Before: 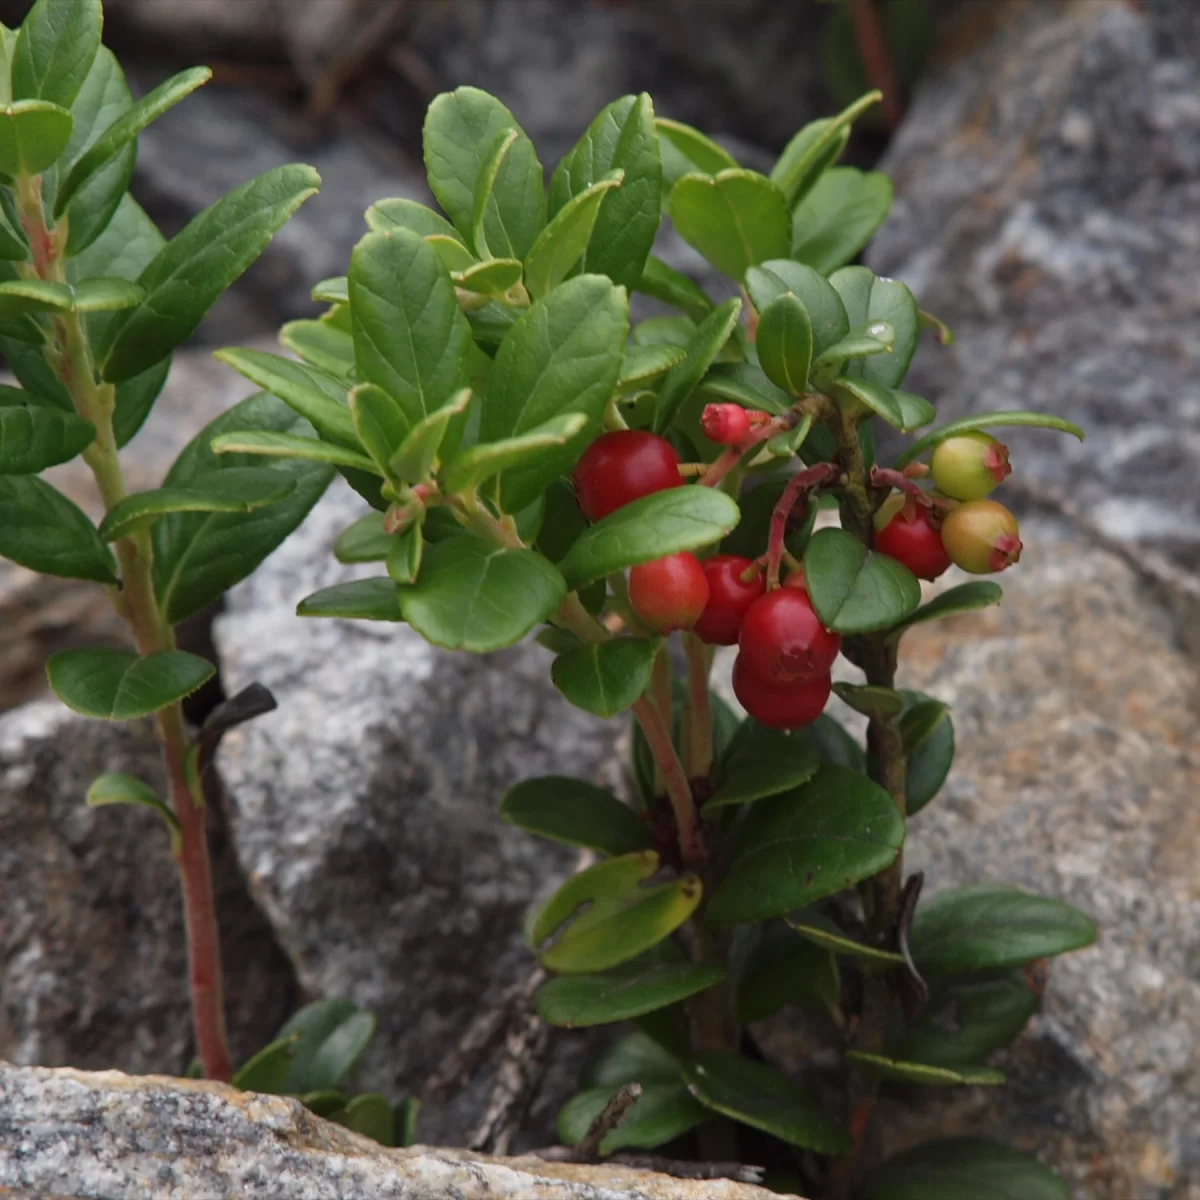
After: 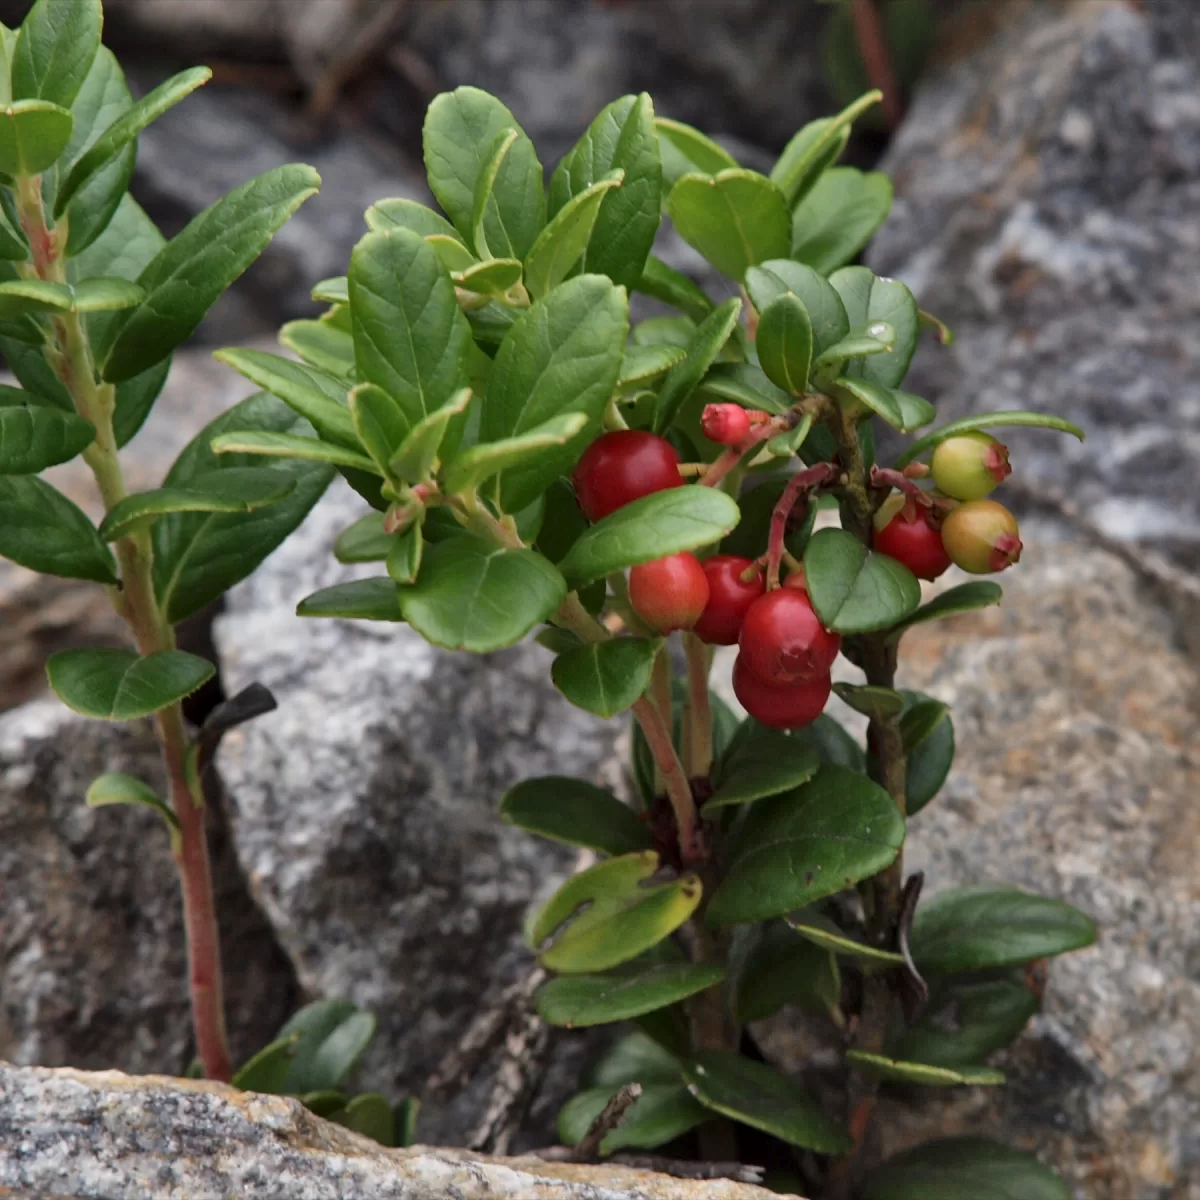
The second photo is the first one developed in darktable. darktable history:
shadows and highlights: soften with gaussian
local contrast: mode bilateral grid, contrast 20, coarseness 50, detail 132%, midtone range 0.2
